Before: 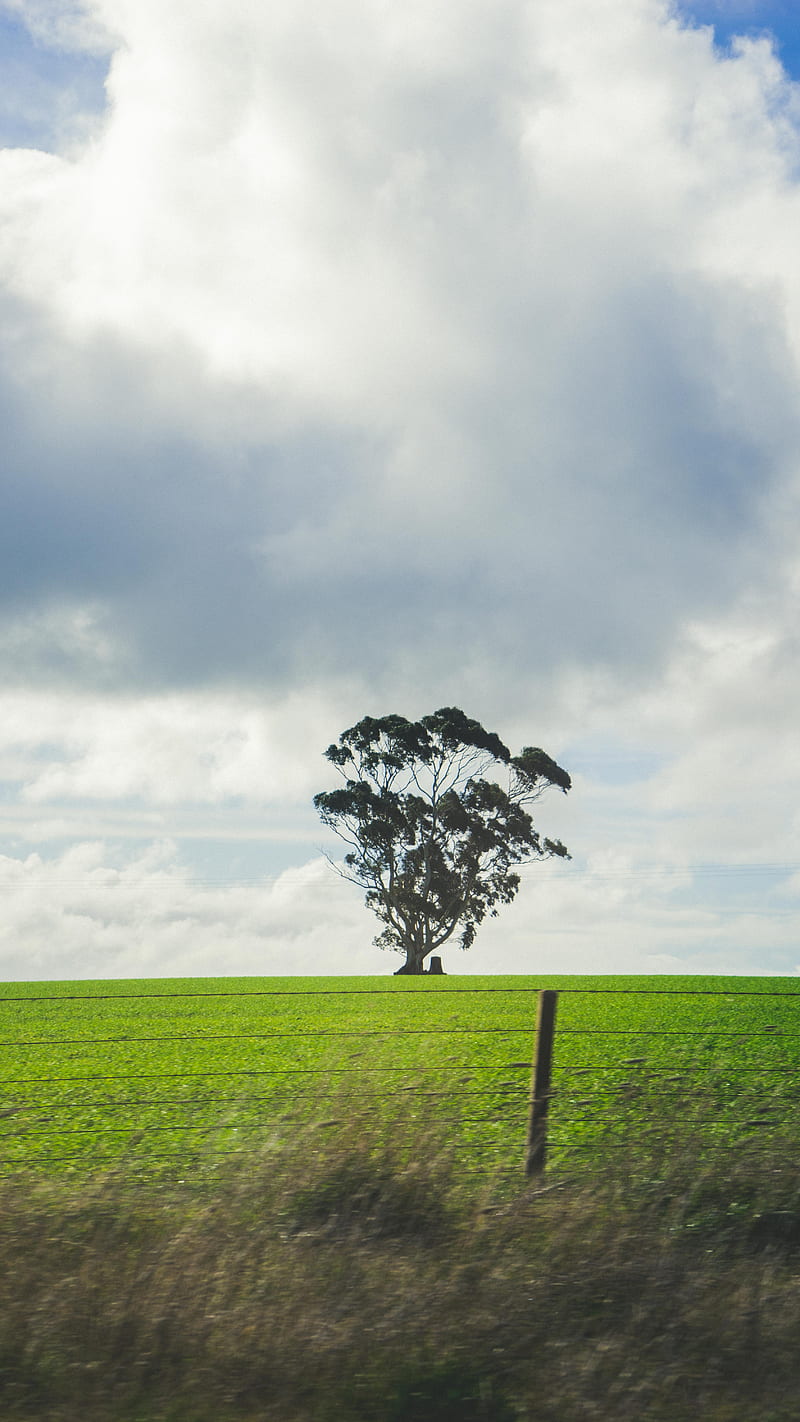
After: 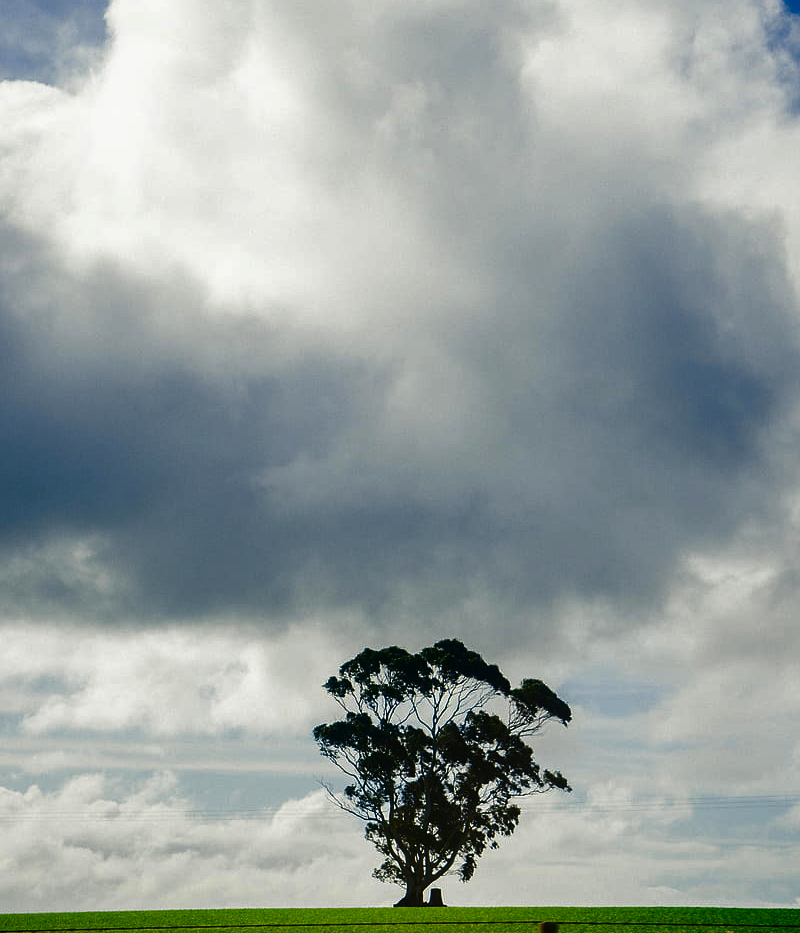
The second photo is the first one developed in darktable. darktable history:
crop and rotate: top 4.848%, bottom 29.503%
contrast brightness saturation: contrast 0.09, brightness -0.59, saturation 0.17
